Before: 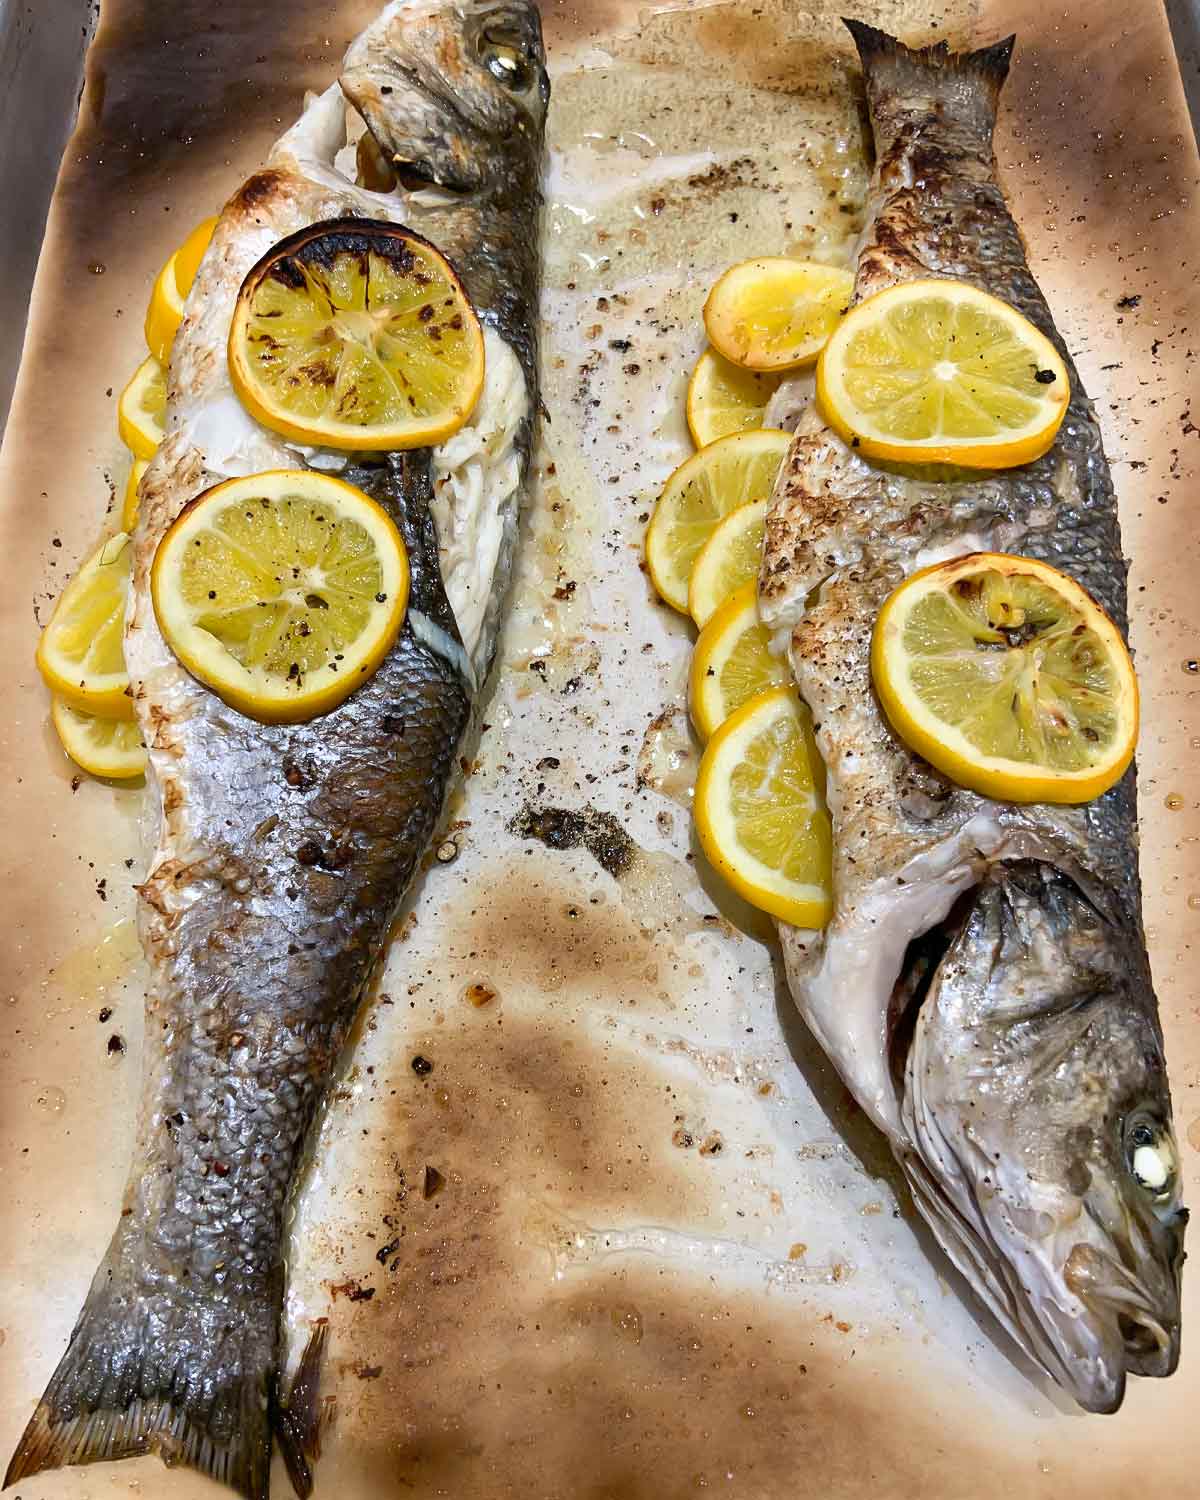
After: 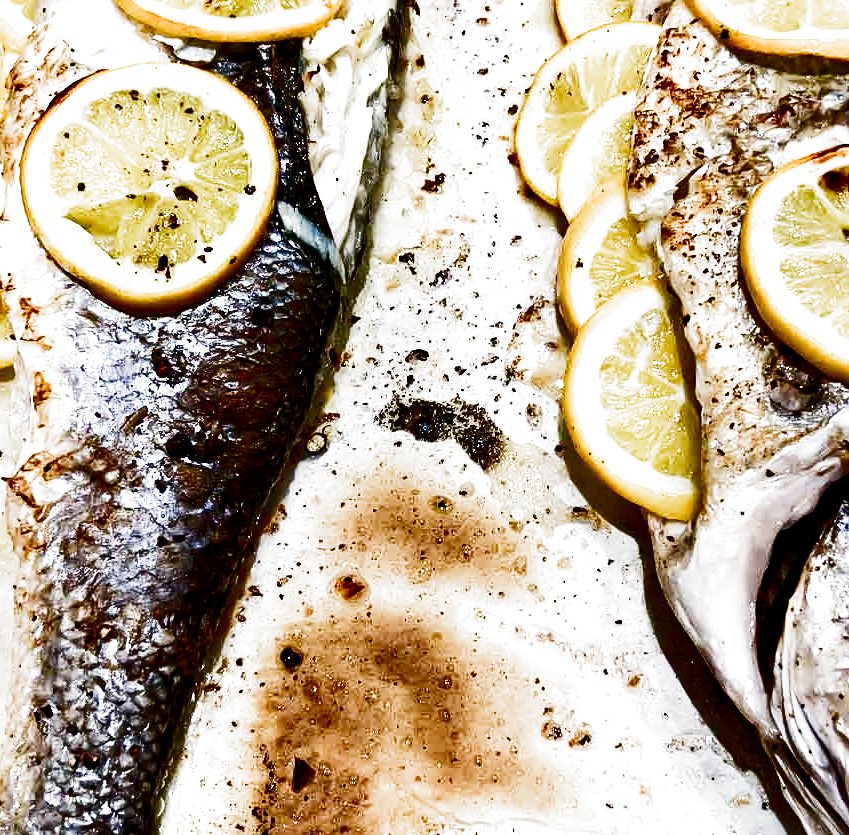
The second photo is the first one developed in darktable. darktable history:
haze removal: compatibility mode true, adaptive false
color balance rgb: highlights gain › luminance 17.812%, perceptual saturation grading › global saturation 20%, perceptual saturation grading › highlights -49.494%, perceptual saturation grading › shadows 25.699%, contrast 15.636%
contrast brightness saturation: contrast 0.311, brightness -0.075, saturation 0.173
crop: left 10.938%, top 27.249%, right 18.263%, bottom 17.045%
filmic rgb: black relative exposure -7.97 EV, white relative exposure 2.32 EV, hardness 6.54, preserve chrominance no, color science v5 (2021), contrast in shadows safe, contrast in highlights safe
